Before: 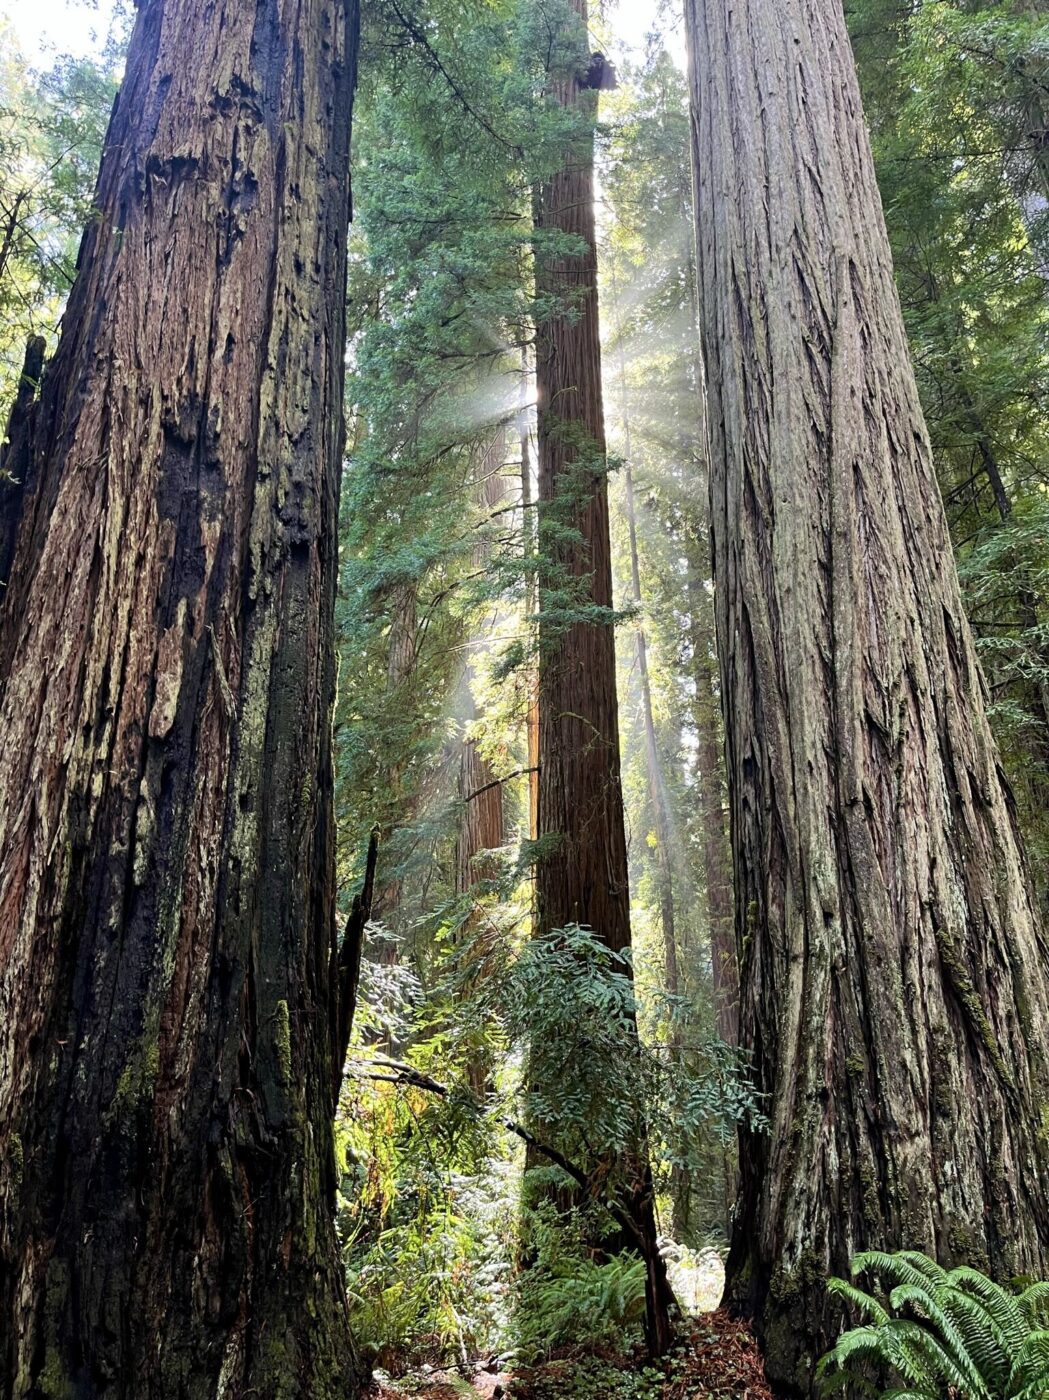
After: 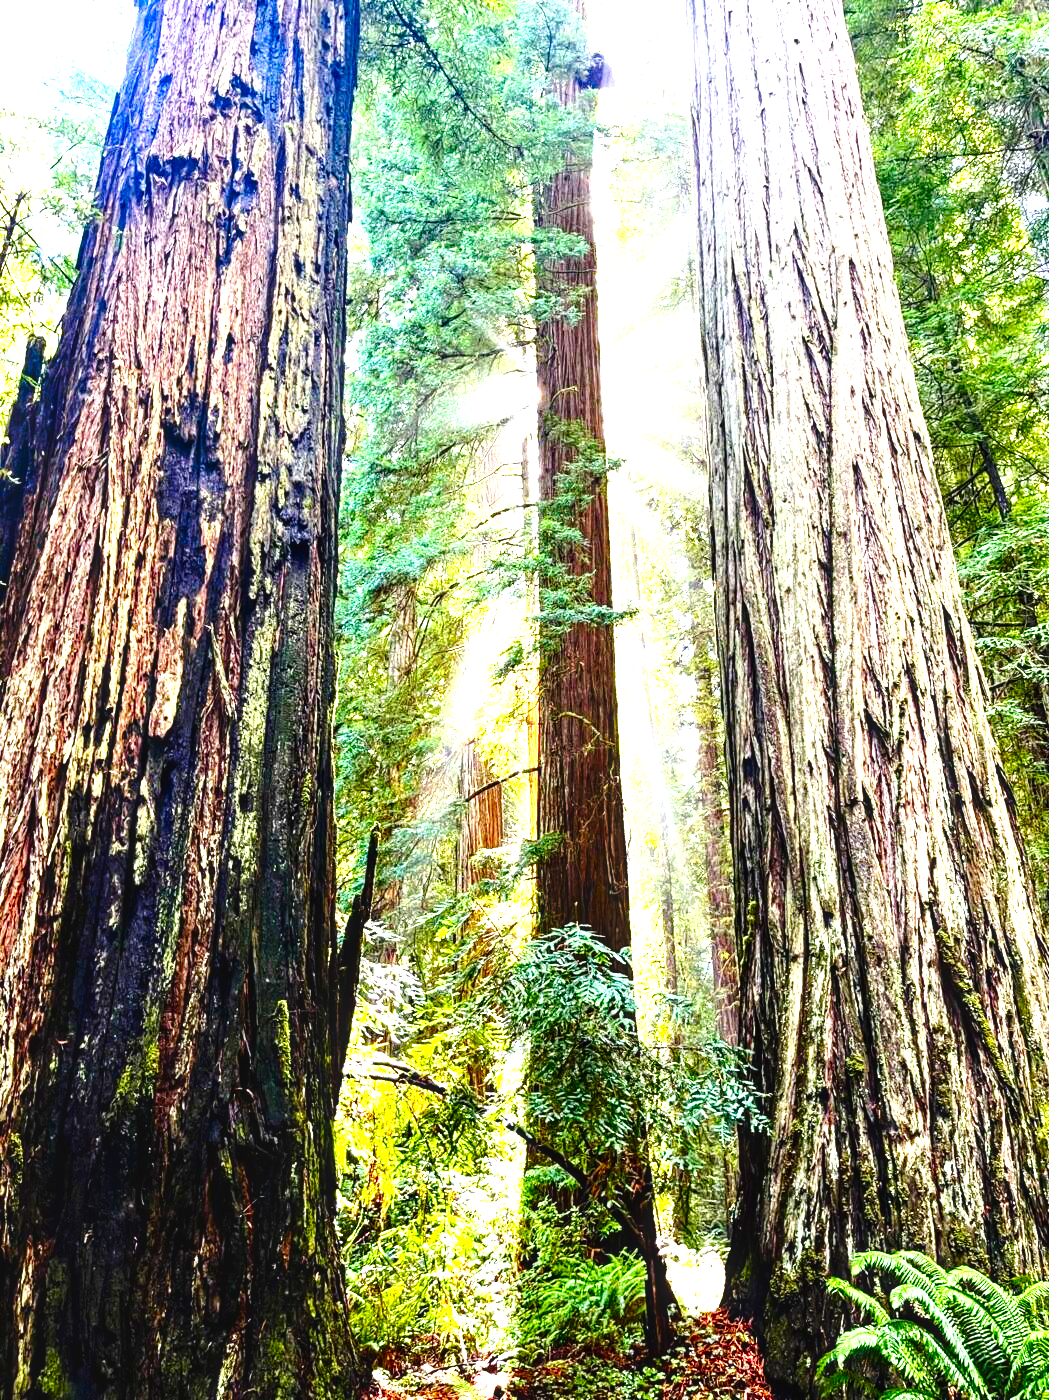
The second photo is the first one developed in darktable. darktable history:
color balance rgb: perceptual saturation grading › global saturation 25%, perceptual brilliance grading › mid-tones 10%, perceptual brilliance grading › shadows 15%, global vibrance 20%
levels: levels [0, 0.374, 0.749]
contrast brightness saturation: contrast 0.07, brightness -0.14, saturation 0.11
local contrast: on, module defaults
base curve: curves: ch0 [(0, 0) (0.028, 0.03) (0.121, 0.232) (0.46, 0.748) (0.859, 0.968) (1, 1)], preserve colors none
